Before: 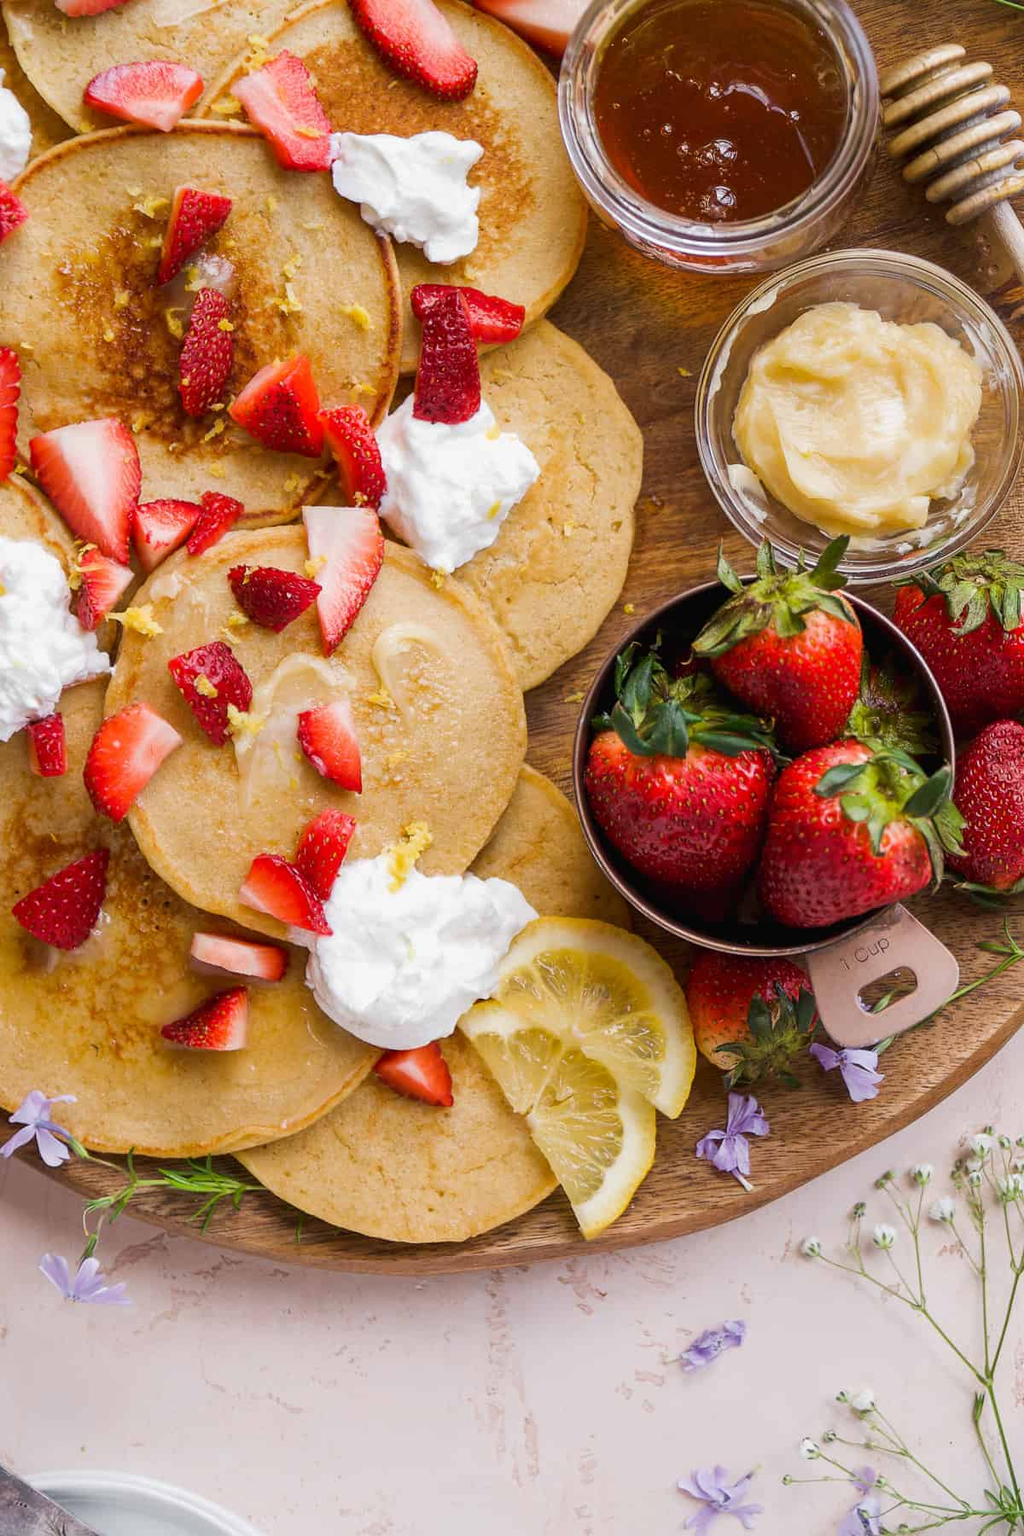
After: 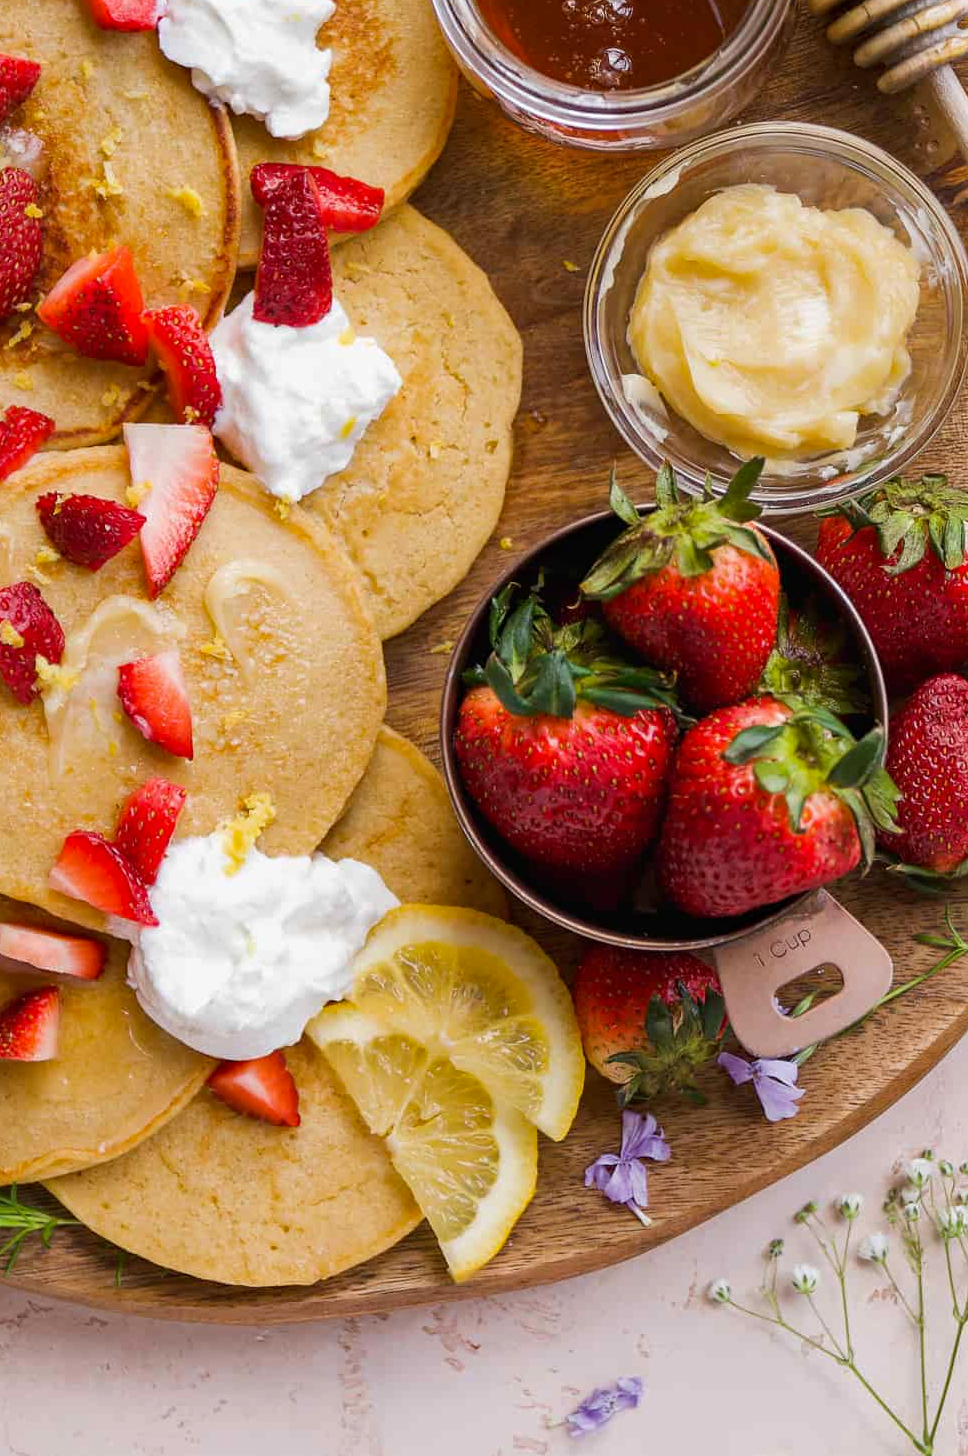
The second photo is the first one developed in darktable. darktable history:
haze removal: compatibility mode true, adaptive false
crop: left 19.316%, top 9.49%, right 0.001%, bottom 9.619%
